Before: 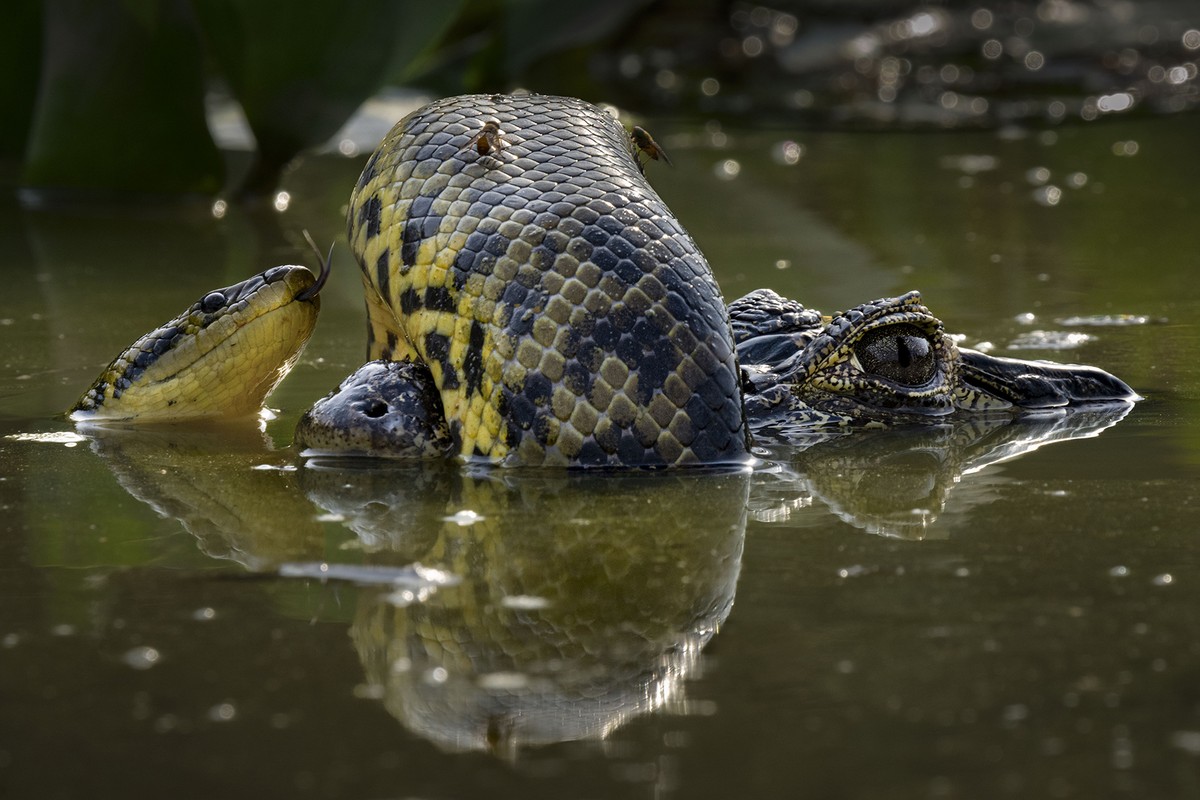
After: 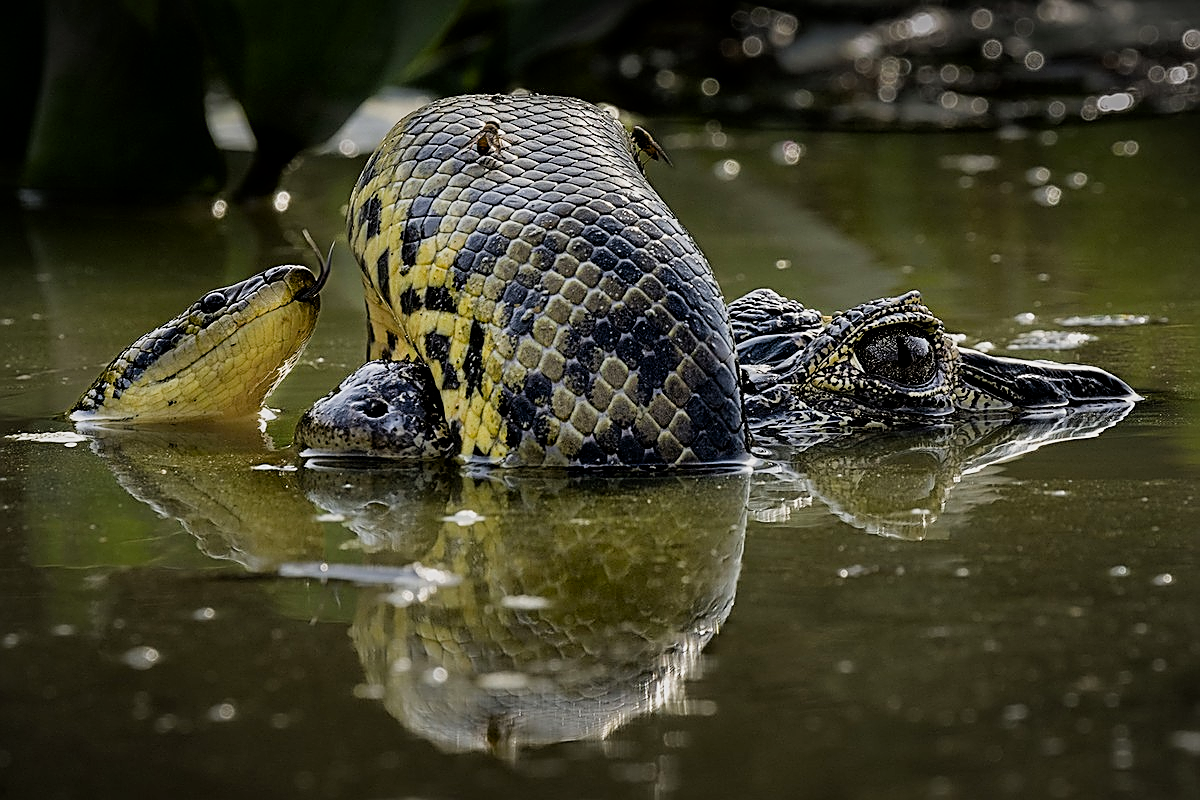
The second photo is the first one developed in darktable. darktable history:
color calibration: gray › normalize channels true, illuminant same as pipeline (D50), adaptation XYZ, x 0.346, y 0.358, temperature 5021.1 K, gamut compression 0.012
vignetting: fall-off radius 94.75%, unbound false
exposure: black level correction 0.005, exposure 0.413 EV, compensate highlight preservation false
filmic rgb: black relative exposure -7.65 EV, white relative exposure 4.56 EV, hardness 3.61, contrast 0.984
sharpen: radius 1.695, amount 1.3
